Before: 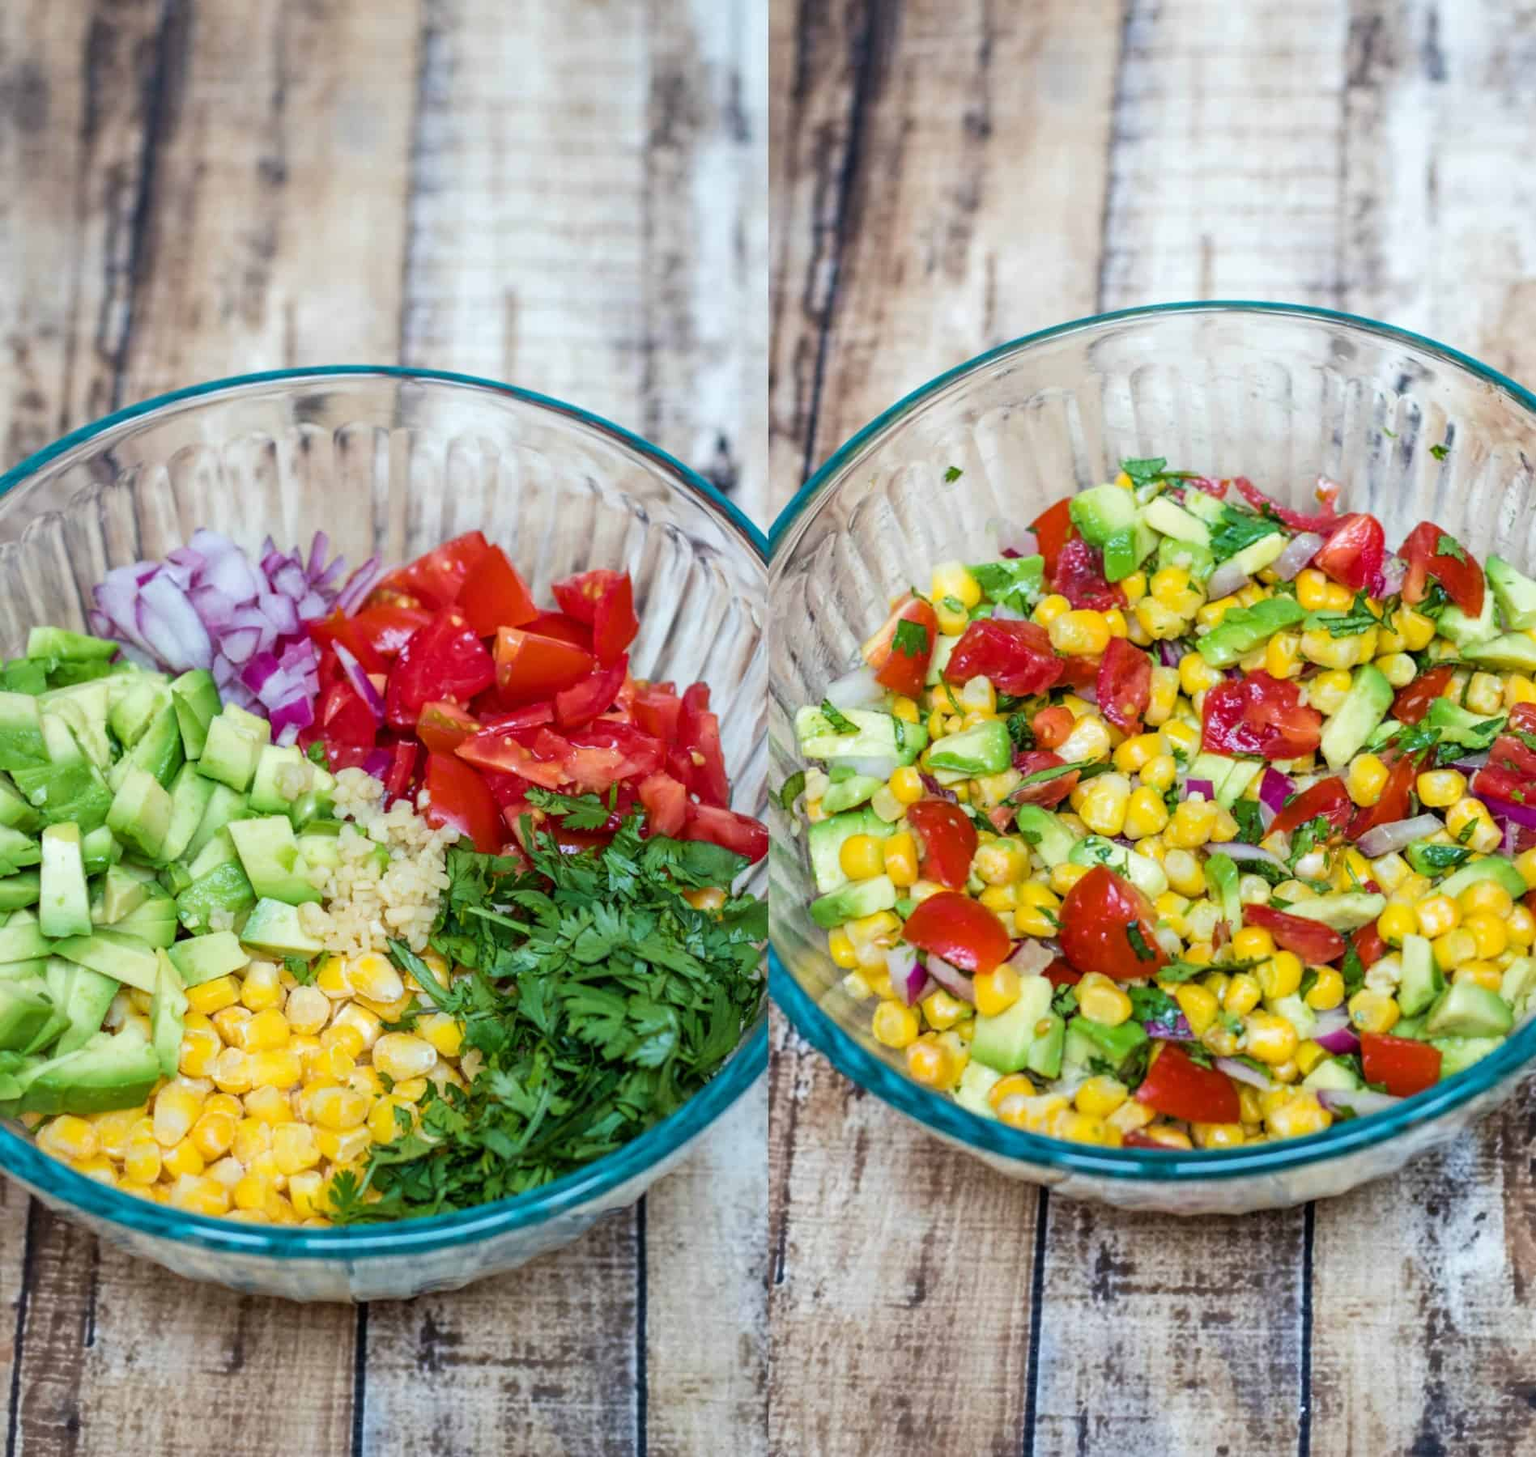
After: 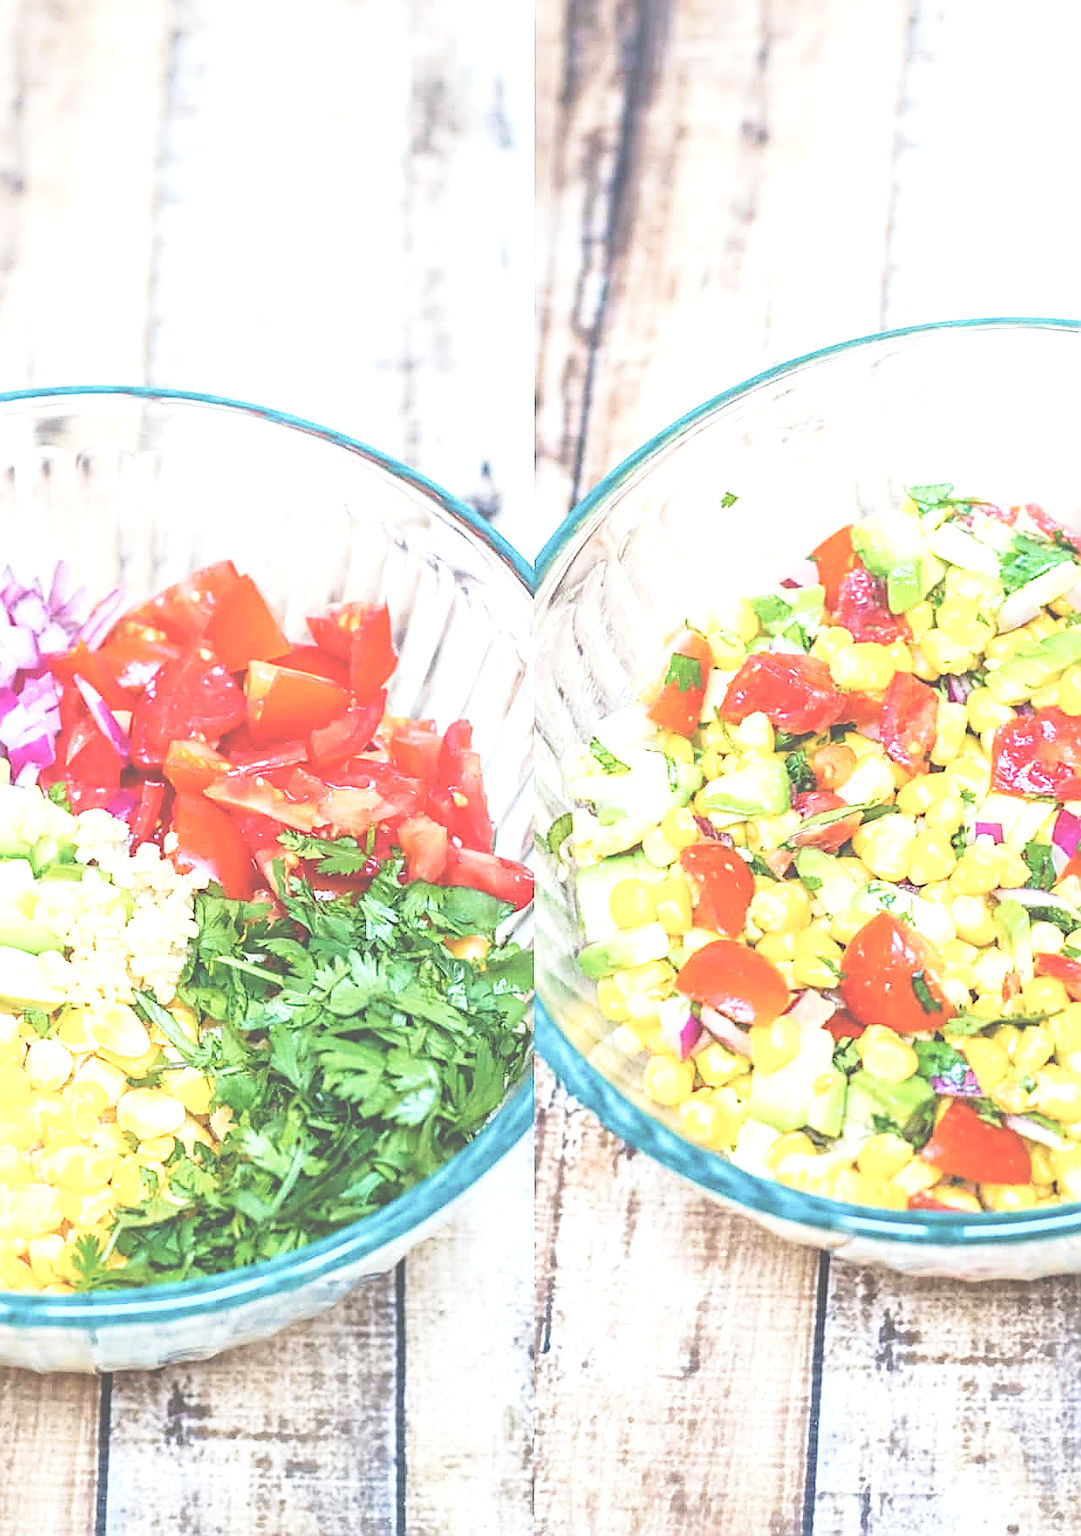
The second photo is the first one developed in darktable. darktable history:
tone curve: curves: ch0 [(0, 0.008) (0.107, 0.091) (0.278, 0.351) (0.457, 0.562) (0.628, 0.738) (0.839, 0.909) (0.998, 0.978)]; ch1 [(0, 0) (0.437, 0.408) (0.474, 0.479) (0.502, 0.5) (0.527, 0.519) (0.561, 0.575) (0.608, 0.665) (0.669, 0.748) (0.859, 0.899) (1, 1)]; ch2 [(0, 0) (0.33, 0.301) (0.421, 0.443) (0.473, 0.498) (0.502, 0.504) (0.522, 0.527) (0.549, 0.583) (0.644, 0.703) (1, 1)], preserve colors none
crop: left 17.054%, right 16.152%
sharpen: radius 1.425, amount 1.262, threshold 0.749
exposure: black level correction -0.023, exposure 1.393 EV, compensate highlight preservation false
